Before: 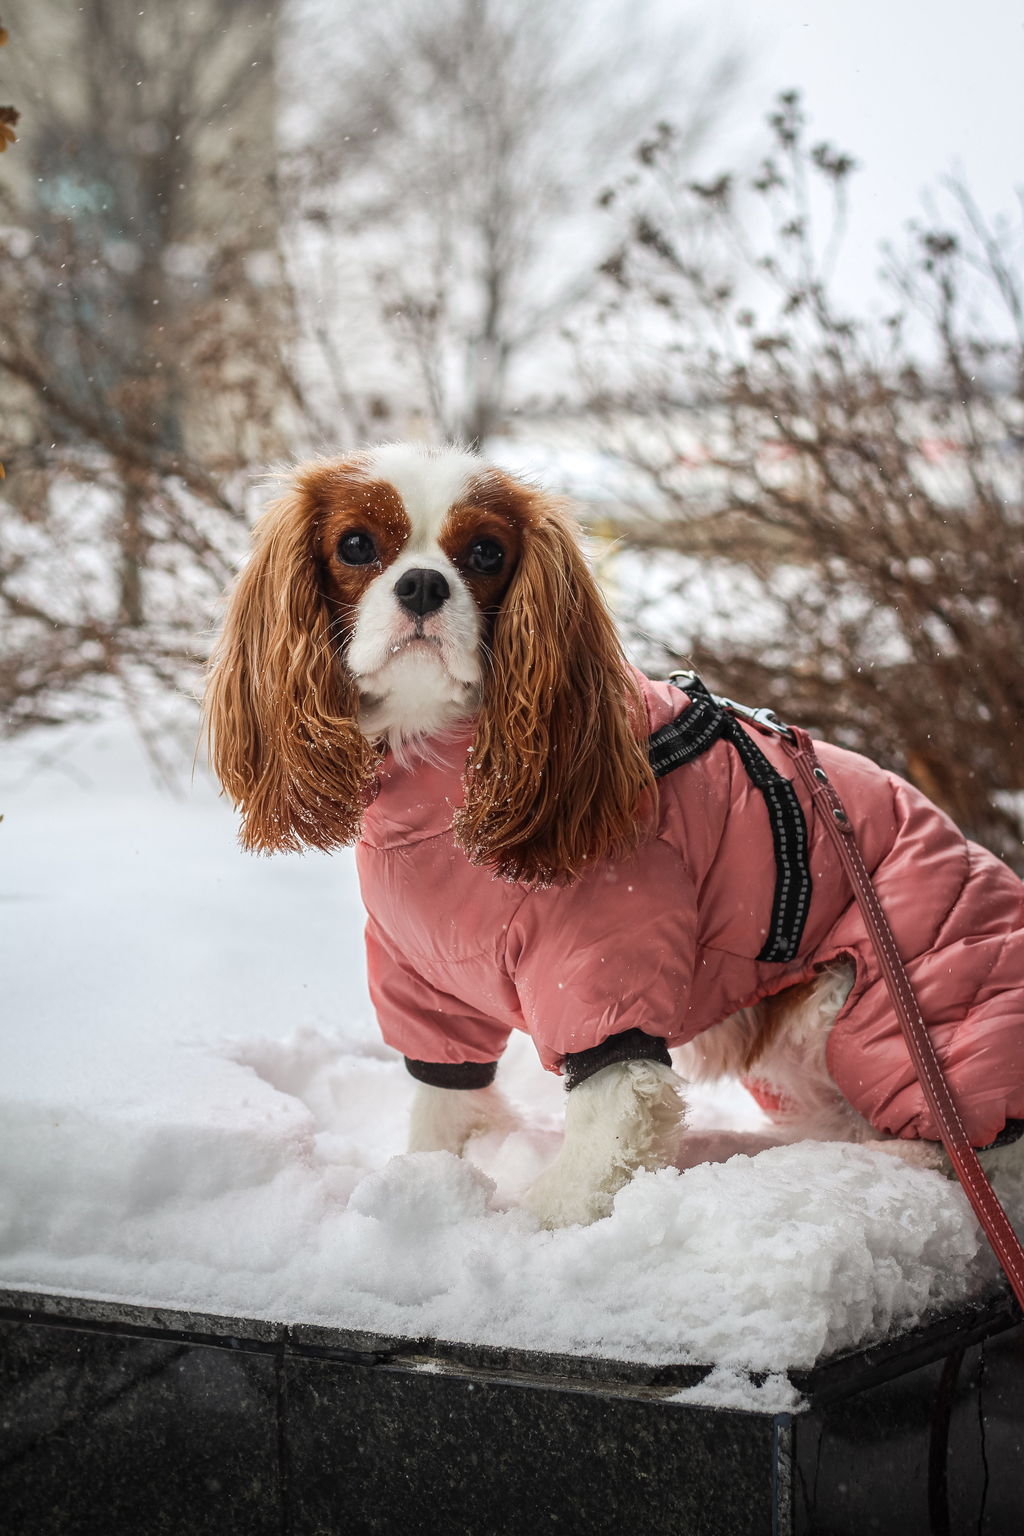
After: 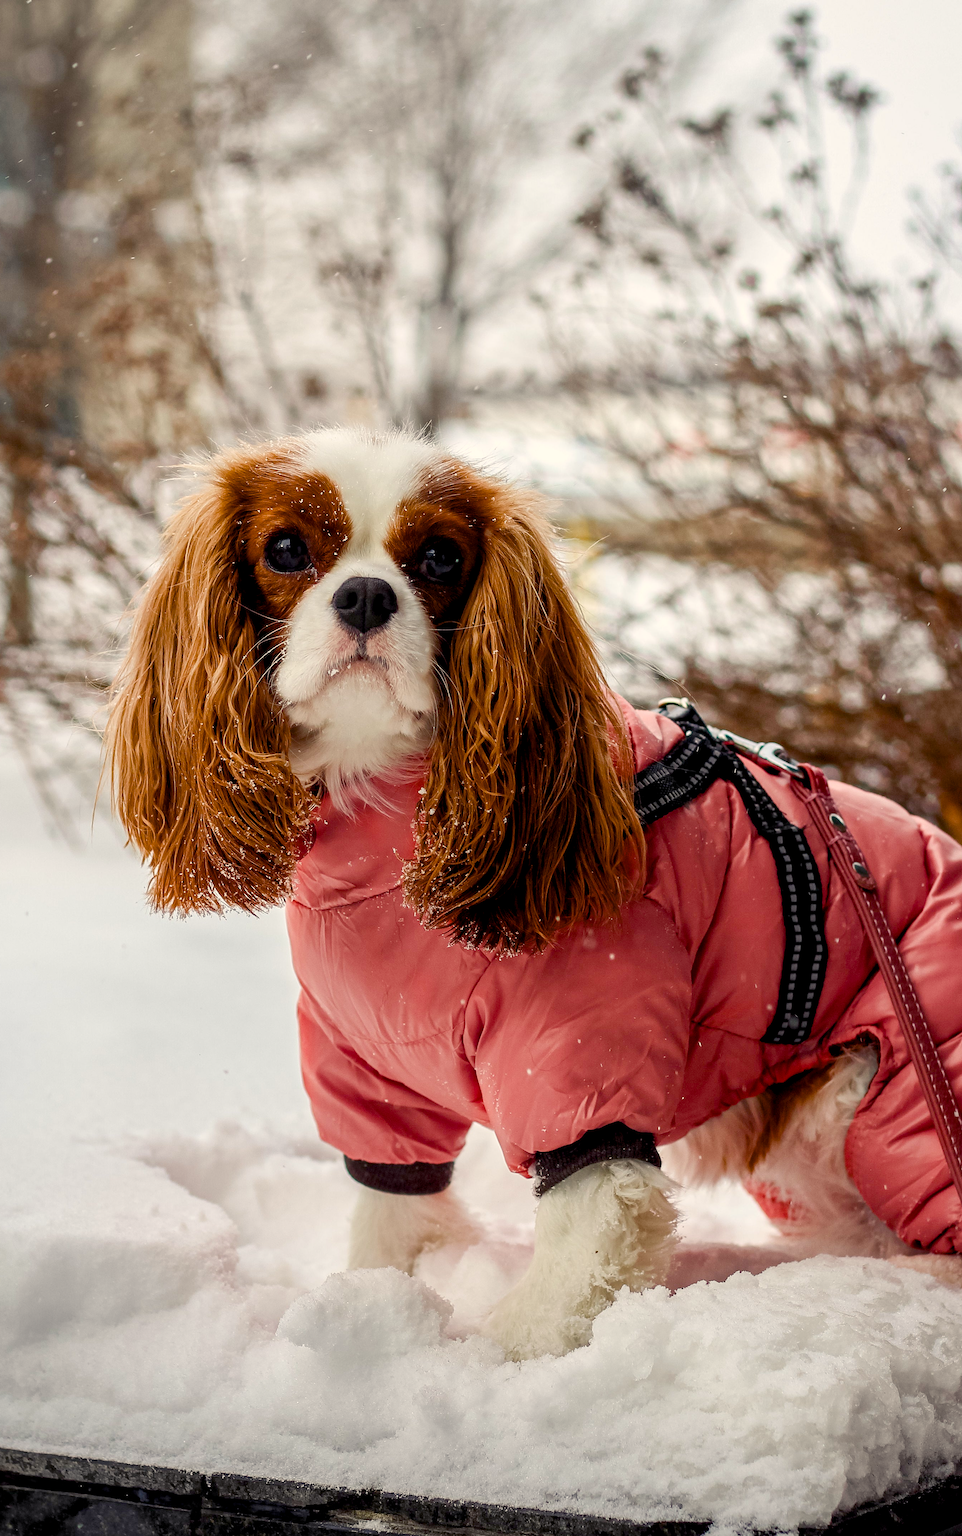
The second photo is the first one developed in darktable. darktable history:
crop: left 11.225%, top 5.381%, right 9.565%, bottom 10.314%
exposure: compensate highlight preservation false
color balance rgb: shadows lift › chroma 3%, shadows lift › hue 280.8°, power › hue 330°, highlights gain › chroma 3%, highlights gain › hue 75.6°, global offset › luminance -1%, perceptual saturation grading › global saturation 20%, perceptual saturation grading › highlights -25%, perceptual saturation grading › shadows 50%, global vibrance 20%
